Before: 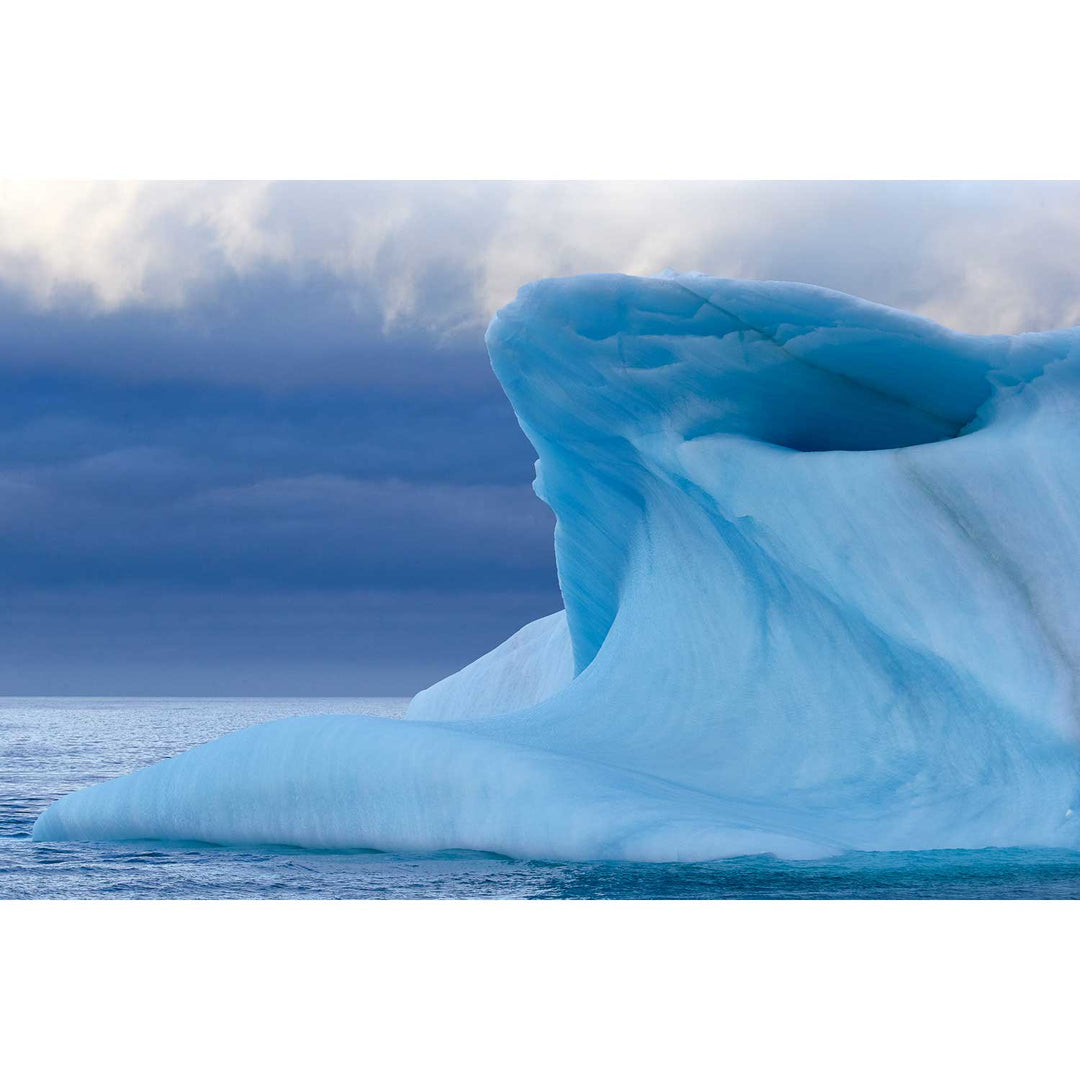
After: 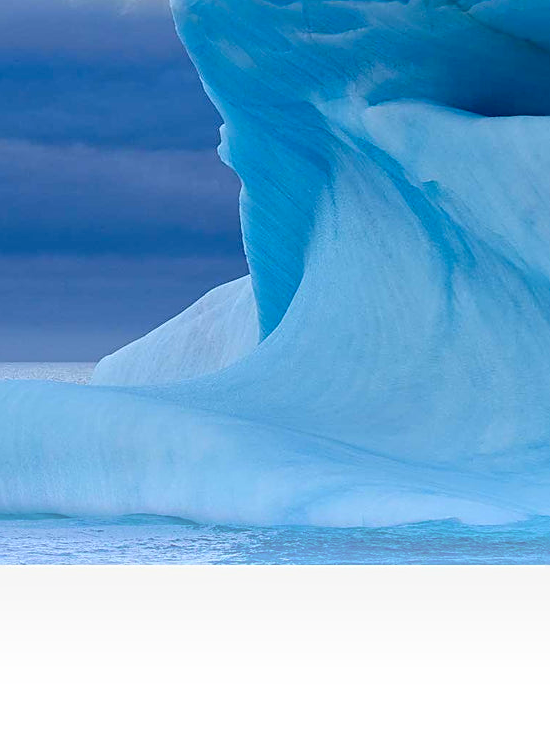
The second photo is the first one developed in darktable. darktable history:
sharpen: on, module defaults
crop and rotate: left 29.237%, top 31.152%, right 19.807%
color correction: saturation 1.11
tone equalizer: -8 EV -0.002 EV, -7 EV 0.005 EV, -6 EV -0.009 EV, -5 EV 0.011 EV, -4 EV -0.012 EV, -3 EV 0.007 EV, -2 EV -0.062 EV, -1 EV -0.293 EV, +0 EV -0.582 EV, smoothing diameter 2%, edges refinement/feathering 20, mask exposure compensation -1.57 EV, filter diffusion 5
contrast brightness saturation: contrast -0.02, brightness -0.01, saturation 0.03
local contrast: highlights 100%, shadows 100%, detail 120%, midtone range 0.2
bloom: on, module defaults
